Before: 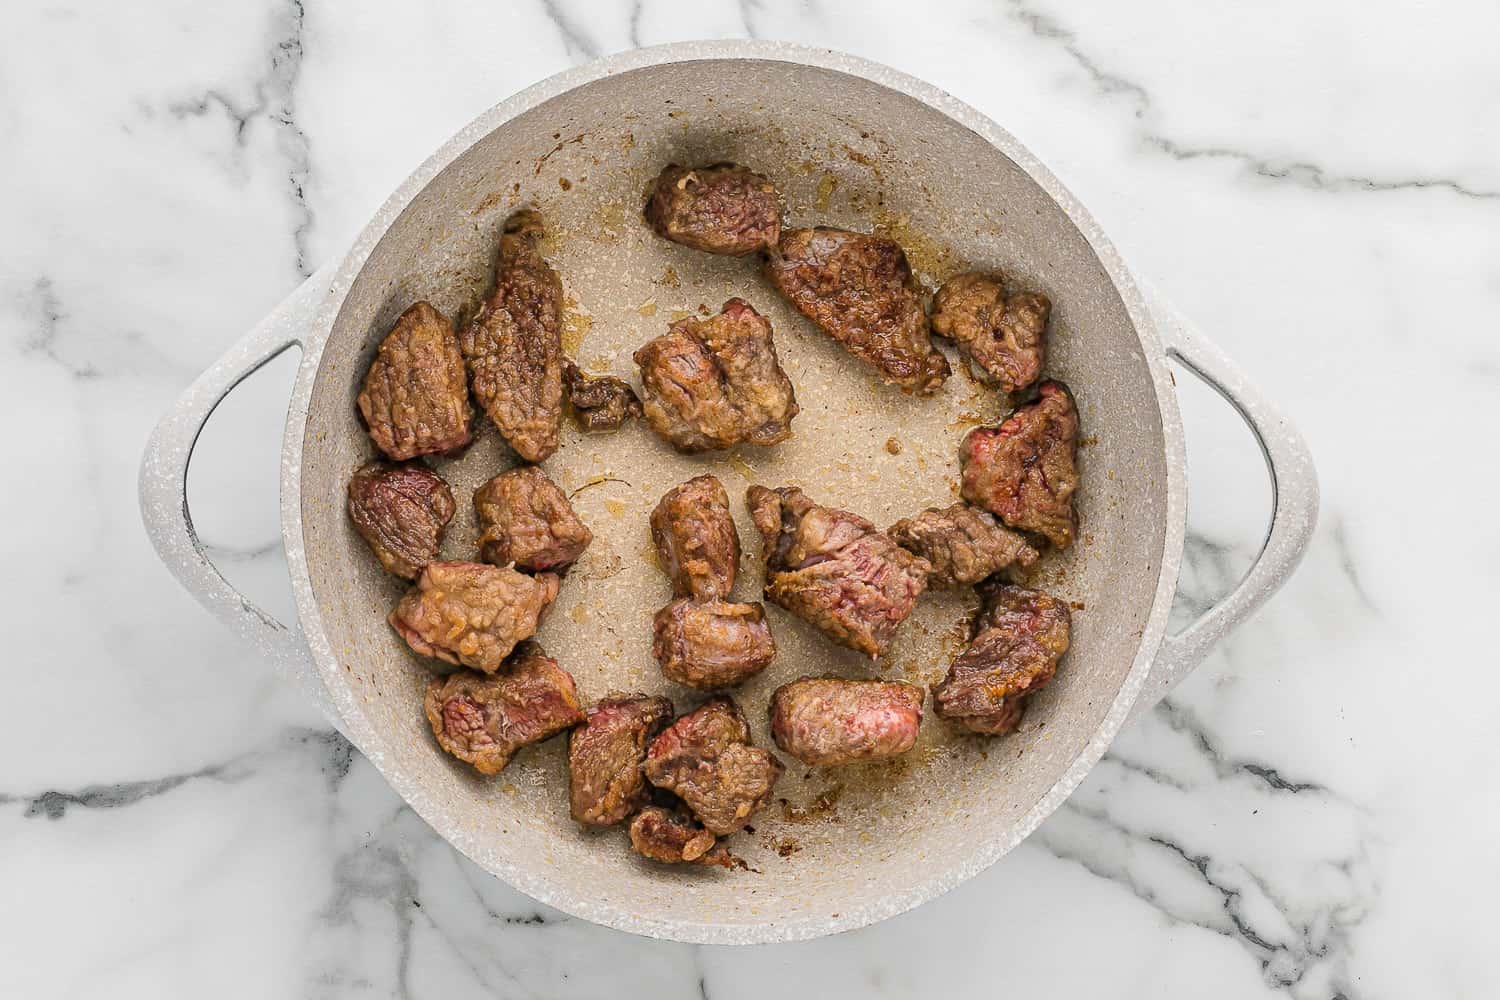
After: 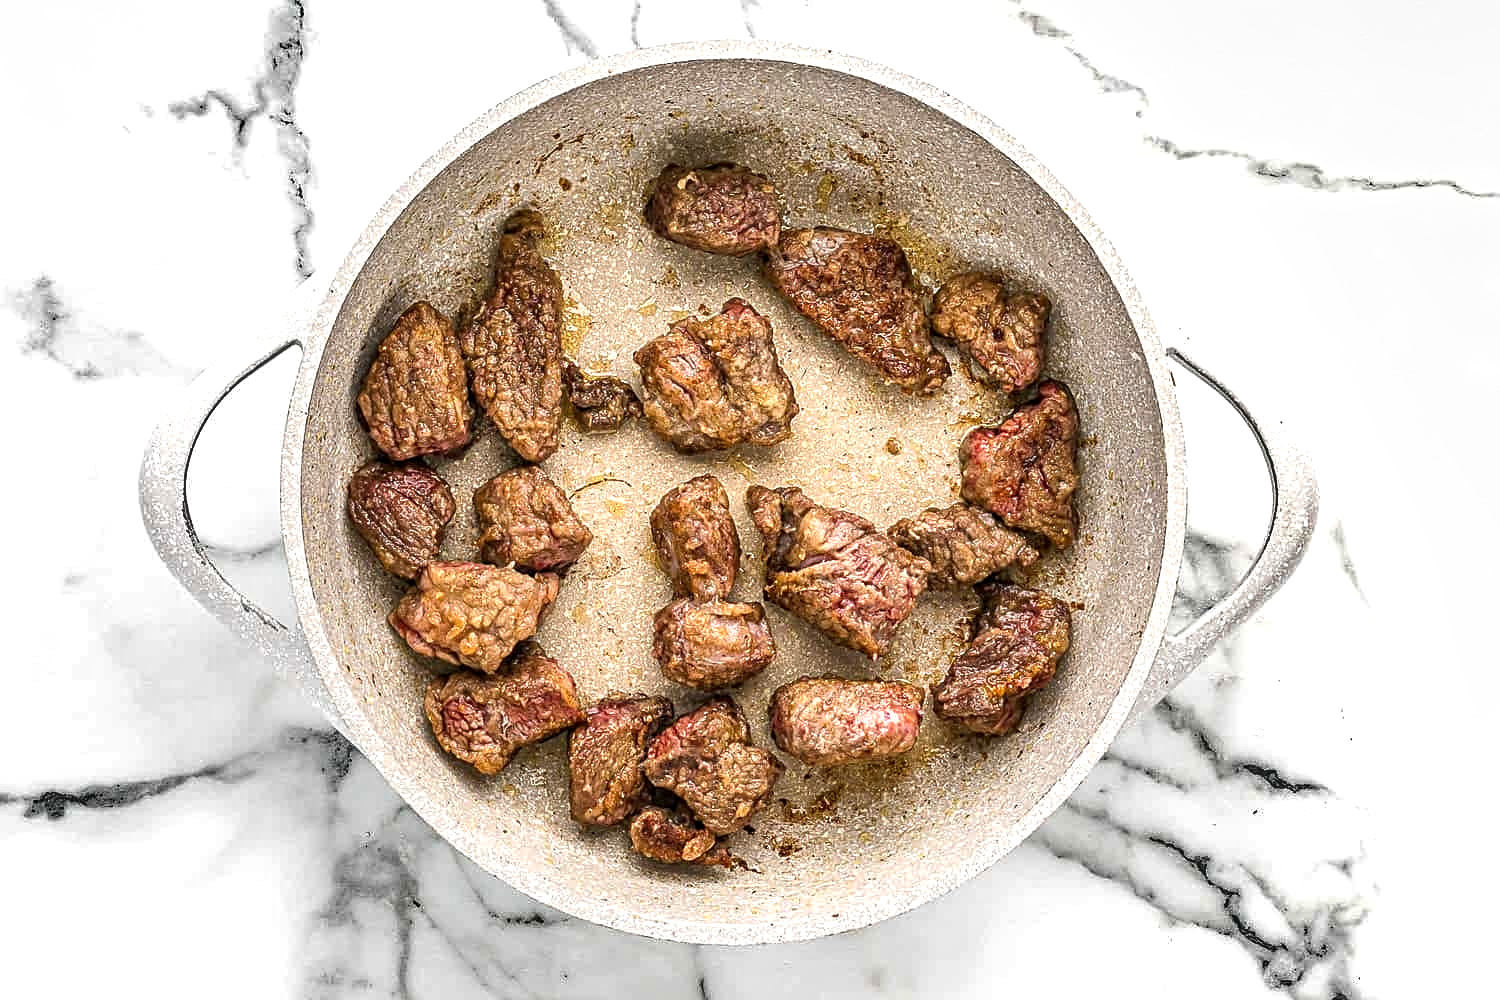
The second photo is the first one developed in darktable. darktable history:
sharpen: on, module defaults
local contrast: detail 130%
shadows and highlights: shadows 13.21, white point adjustment 1.15, highlights color adjustment 42.41%, soften with gaussian
exposure: exposure 0.56 EV, compensate highlight preservation false
